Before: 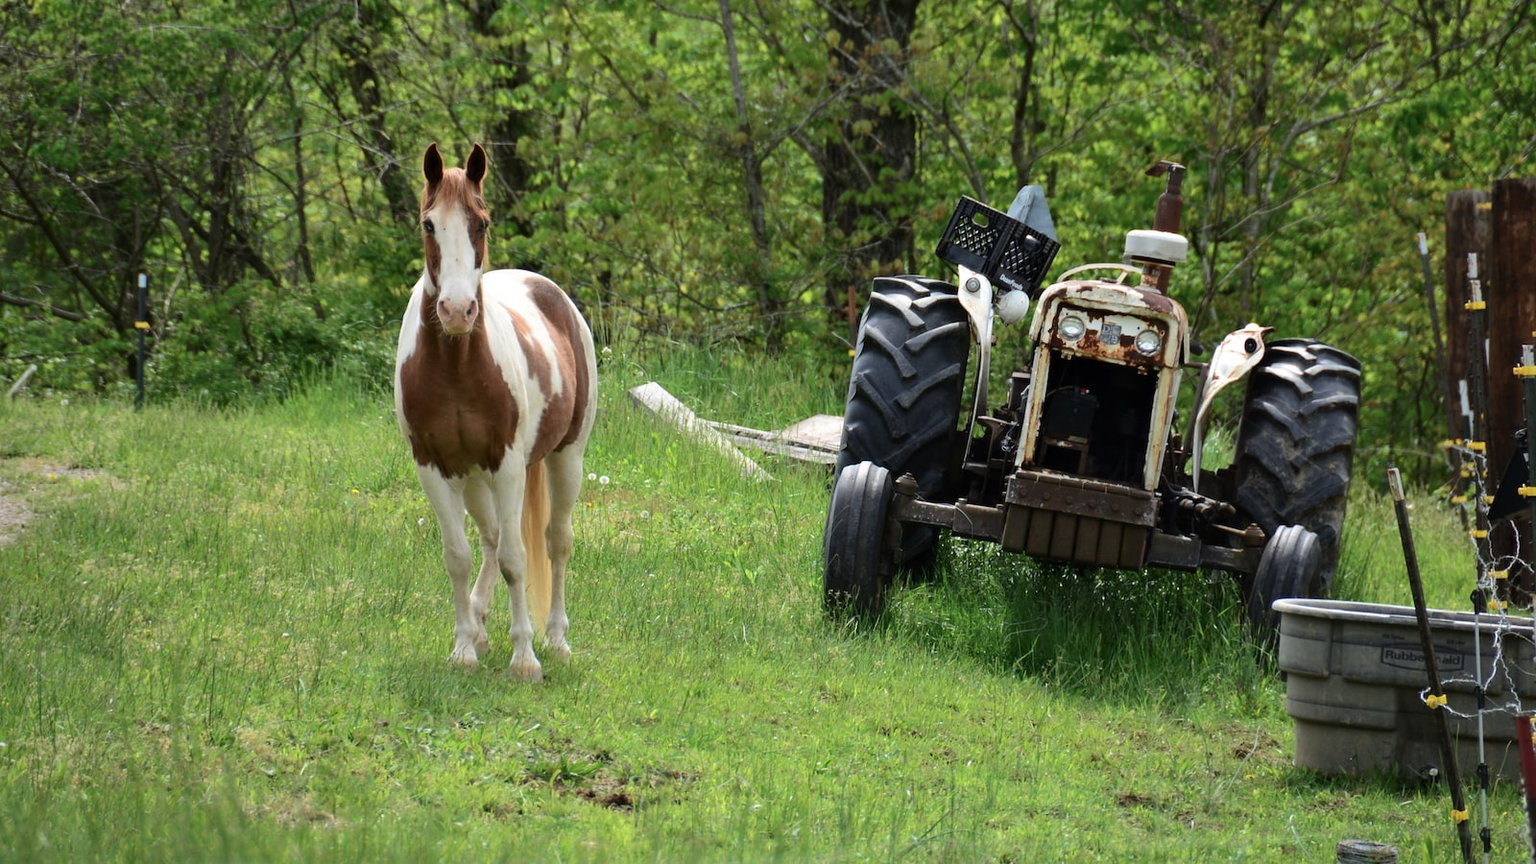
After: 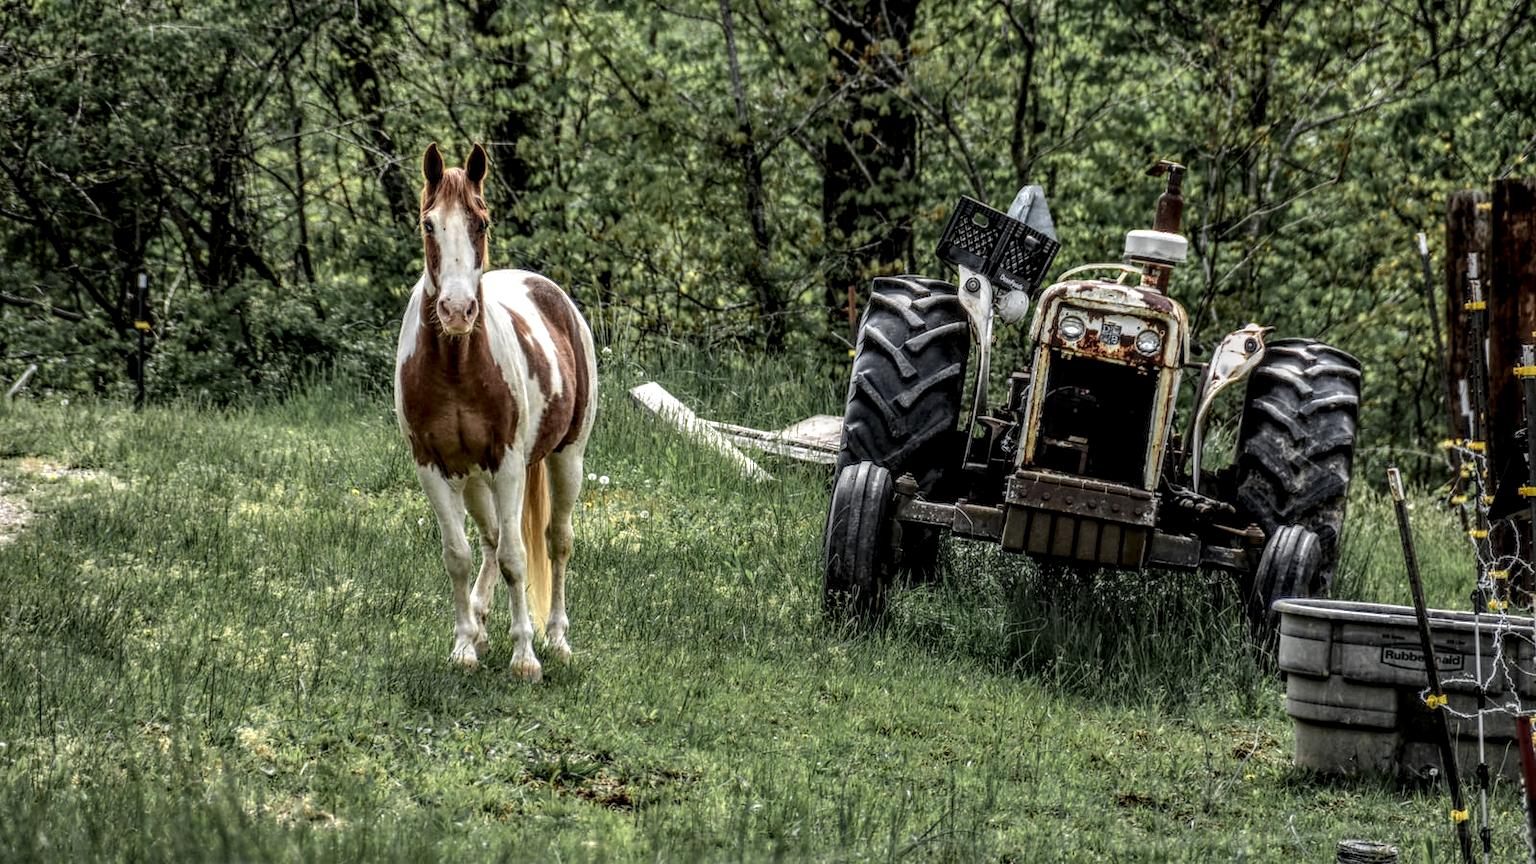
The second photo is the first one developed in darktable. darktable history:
local contrast: highlights 0%, shadows 0%, detail 300%, midtone range 0.3
color zones: curves: ch0 [(0.035, 0.242) (0.25, 0.5) (0.384, 0.214) (0.488, 0.255) (0.75, 0.5)]; ch1 [(0.063, 0.379) (0.25, 0.5) (0.354, 0.201) (0.489, 0.085) (0.729, 0.271)]; ch2 [(0.25, 0.5) (0.38, 0.517) (0.442, 0.51) (0.735, 0.456)]
